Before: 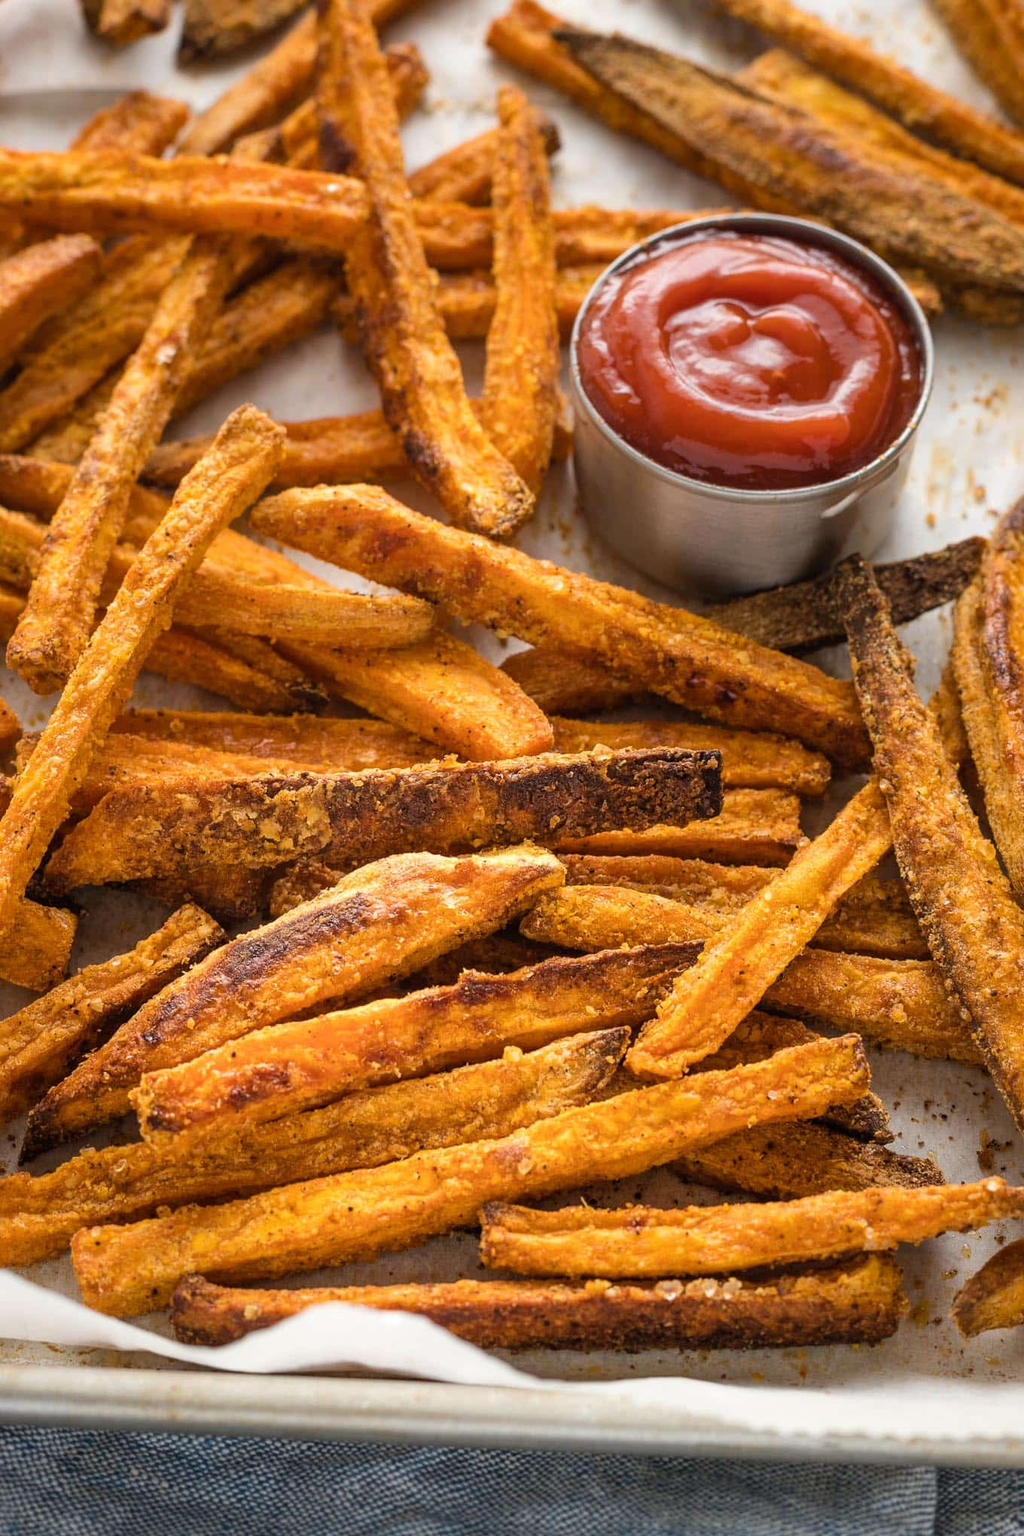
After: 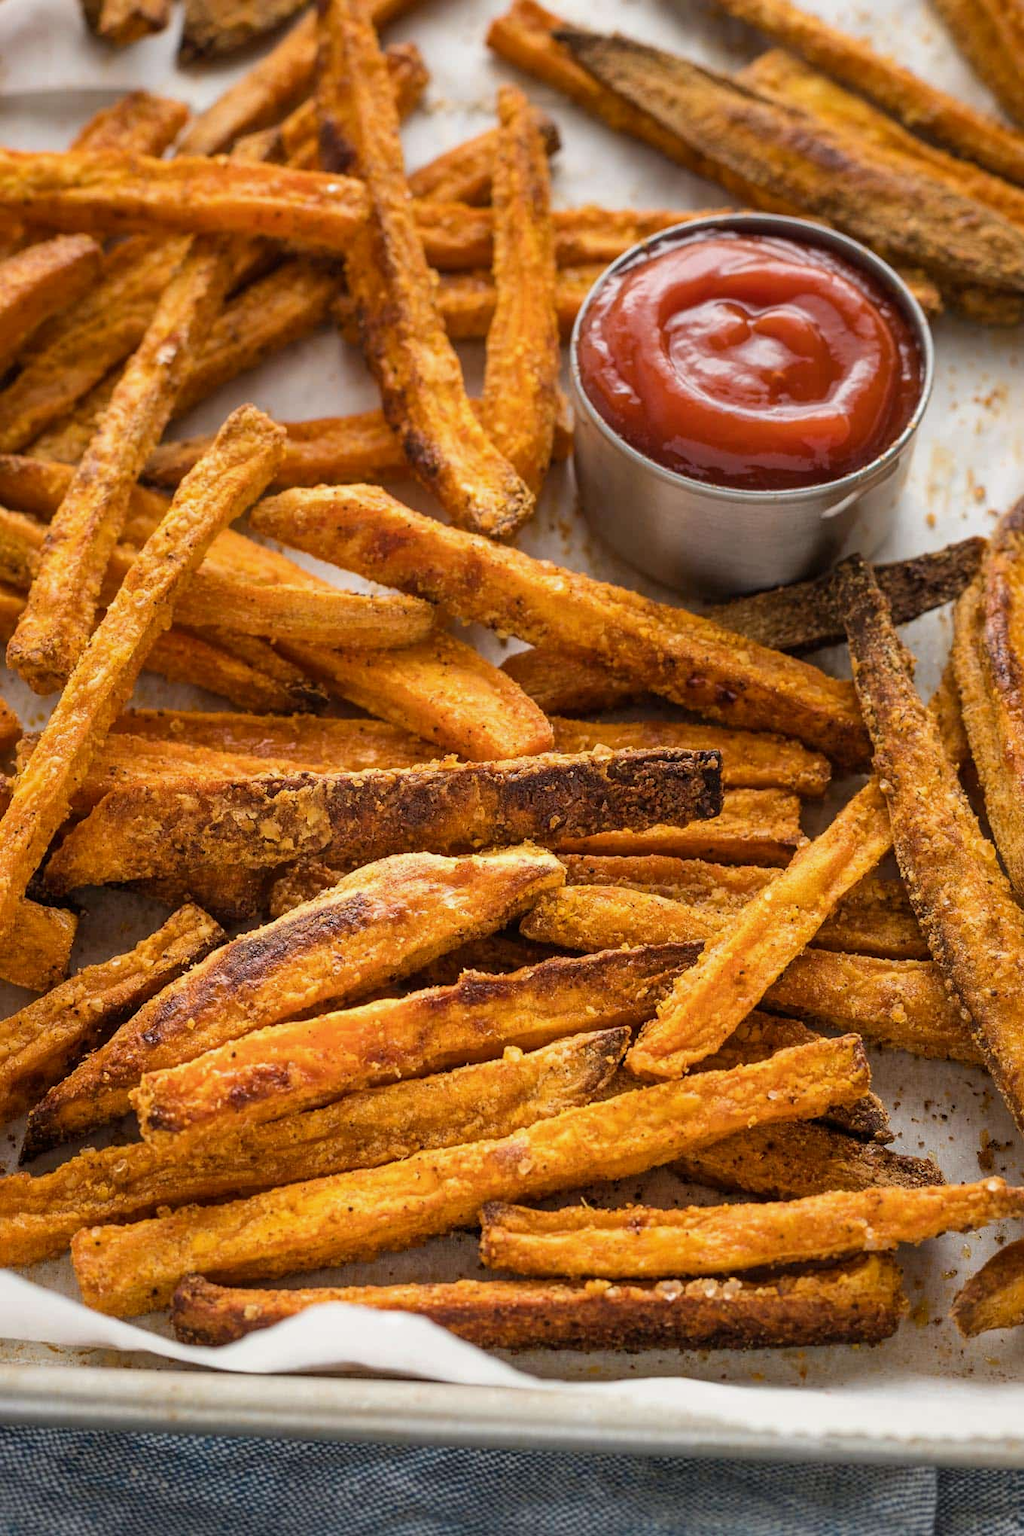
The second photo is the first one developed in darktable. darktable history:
white balance: red 1, blue 1
exposure: black level correction 0.001, exposure -0.125 EV, compensate exposure bias true, compensate highlight preservation false
